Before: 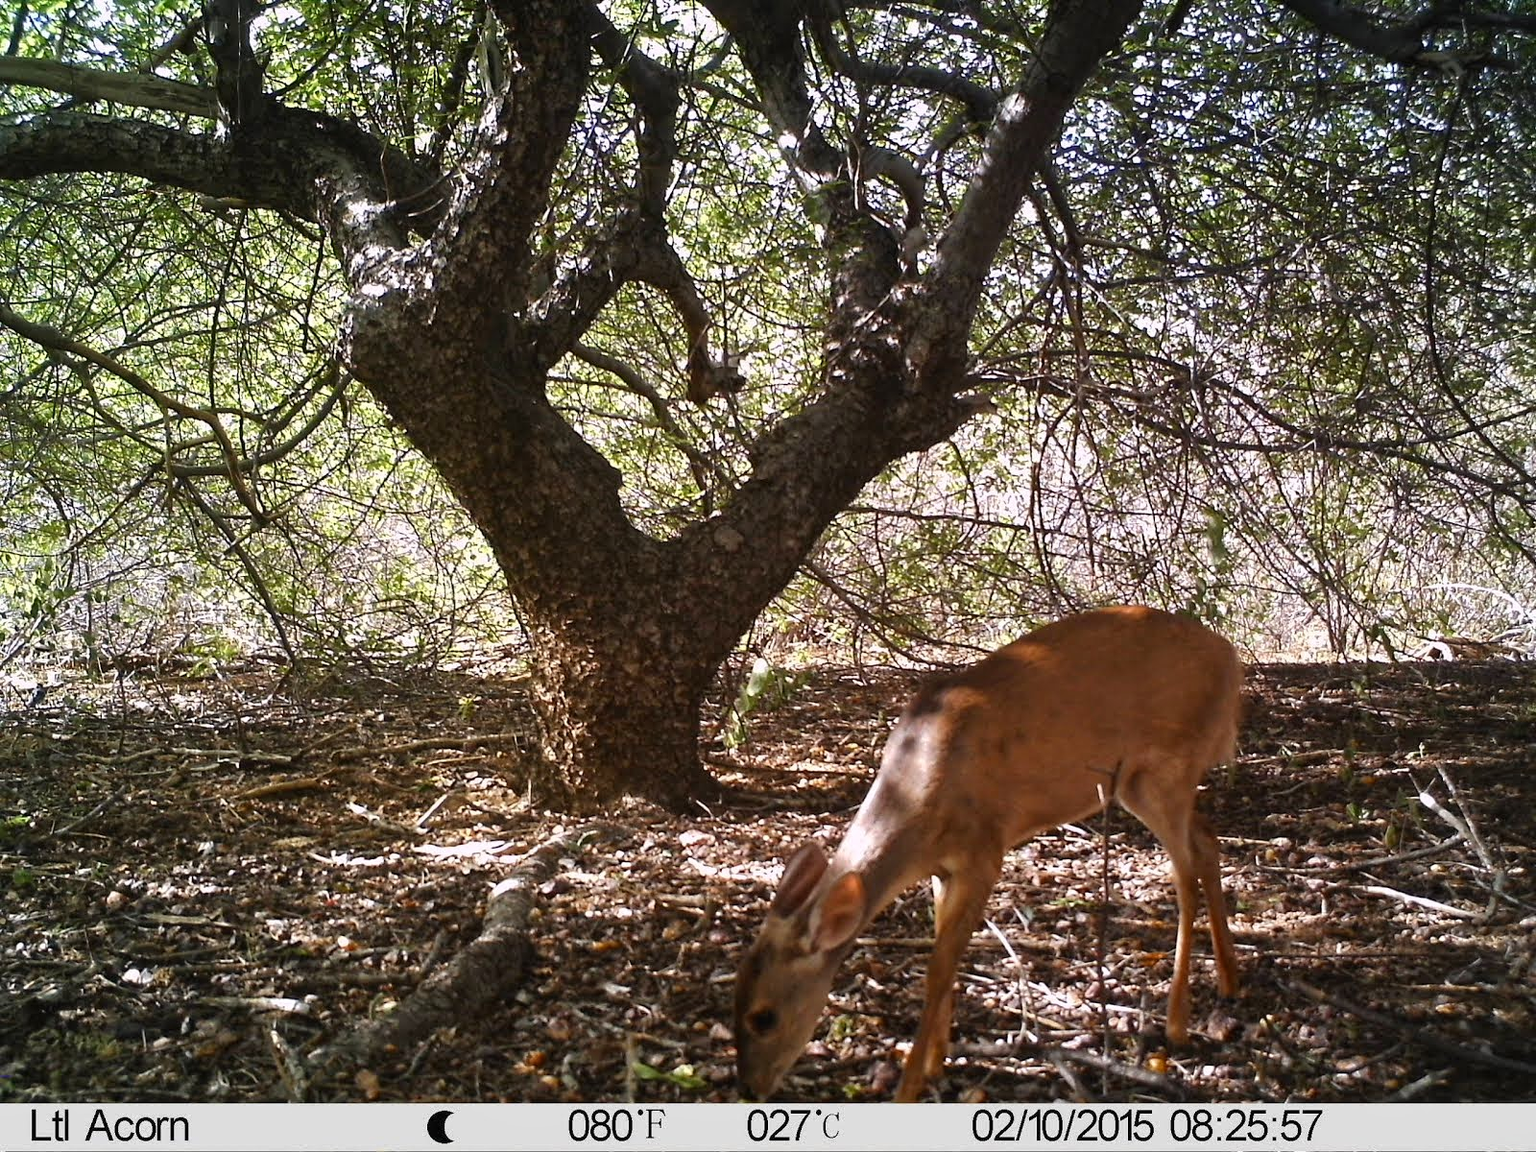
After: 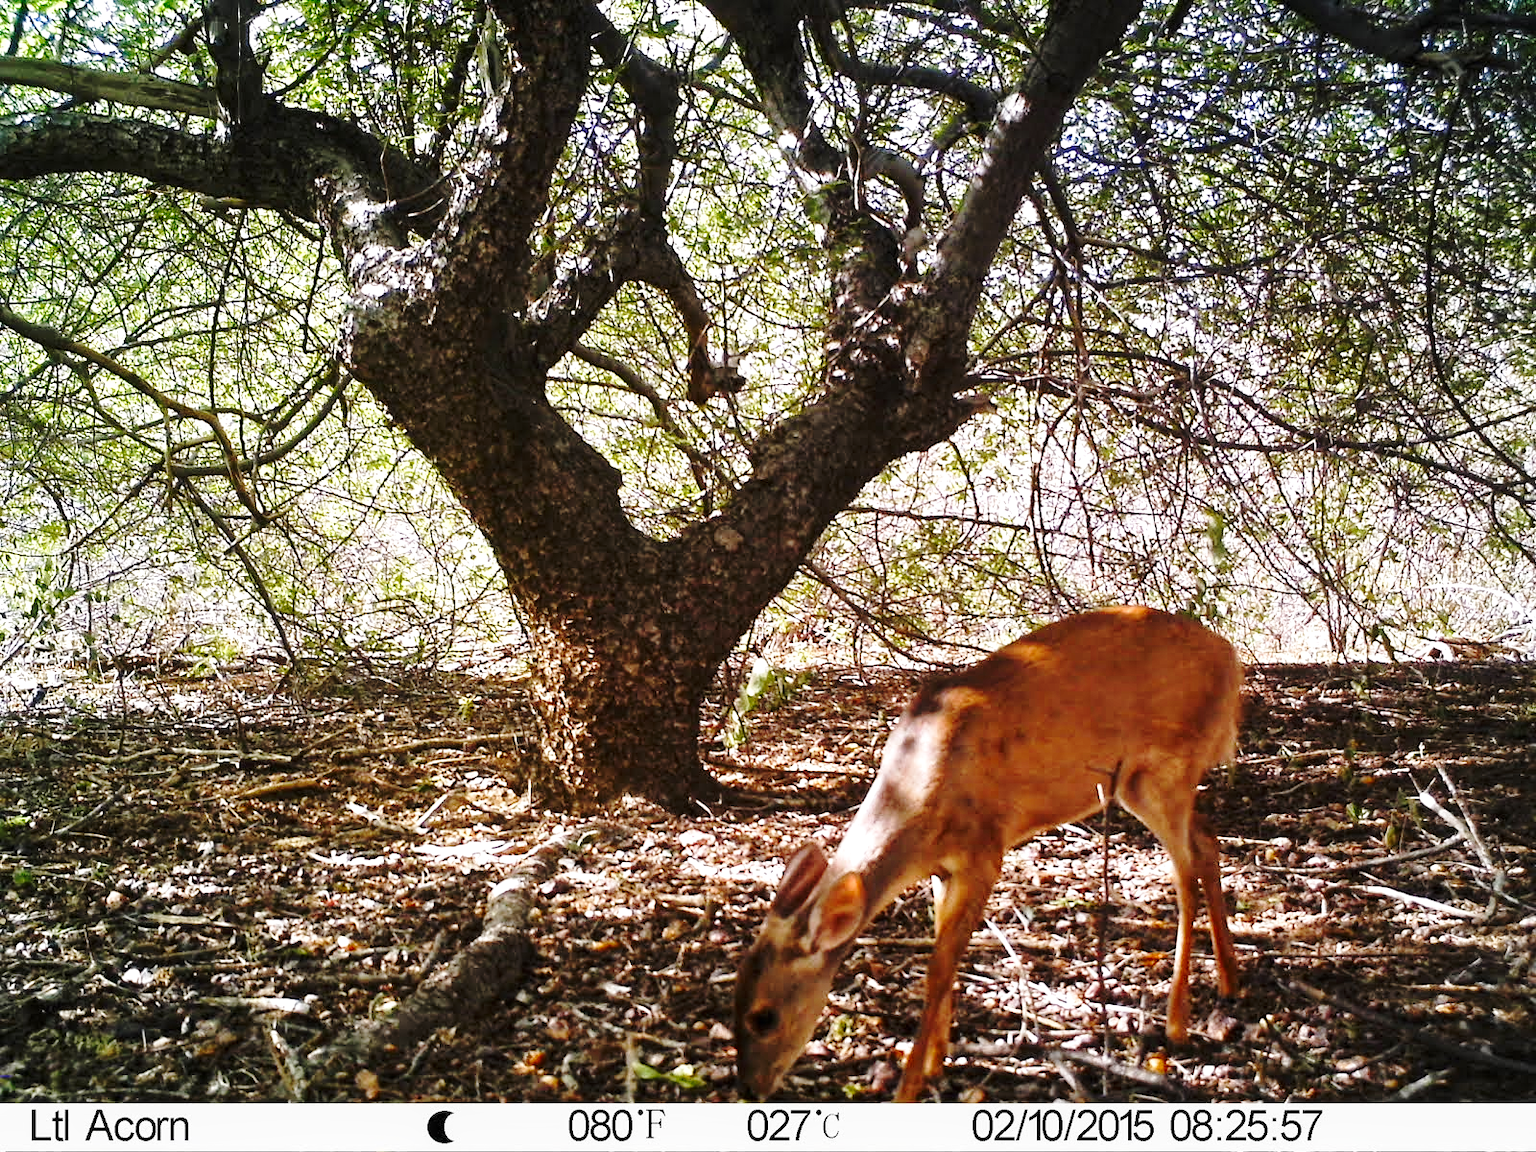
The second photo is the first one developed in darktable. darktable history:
local contrast: highlights 100%, shadows 100%, detail 120%, midtone range 0.2
base curve: curves: ch0 [(0, 0) (0.032, 0.037) (0.105, 0.228) (0.435, 0.76) (0.856, 0.983) (1, 1)], preserve colors none
